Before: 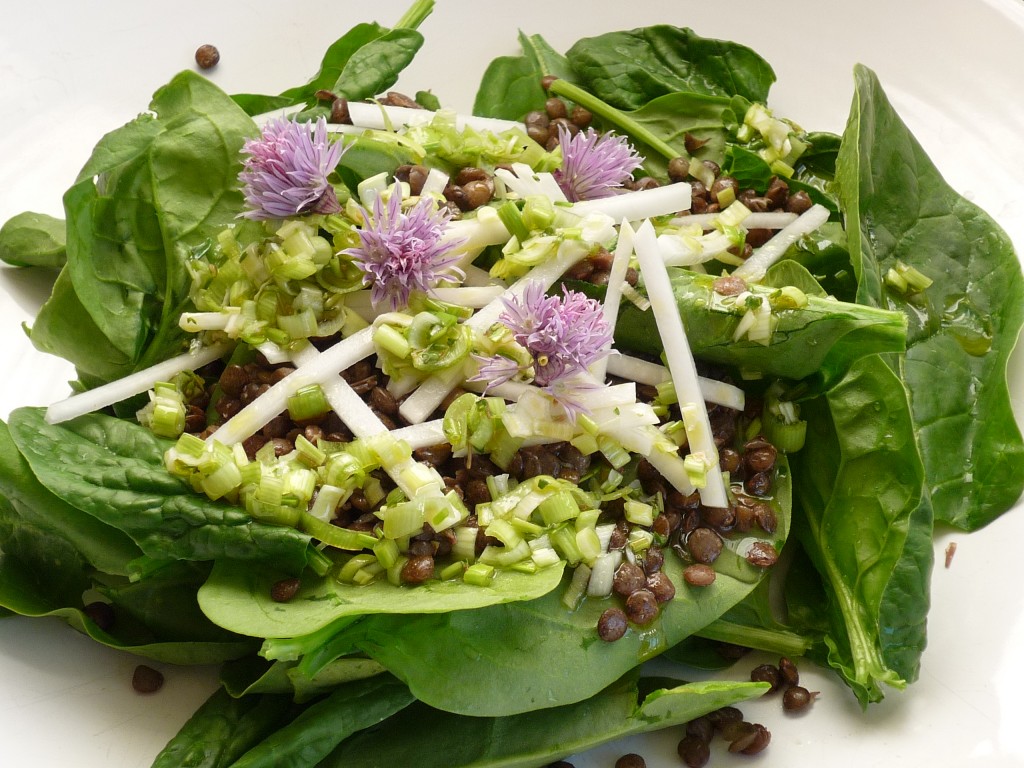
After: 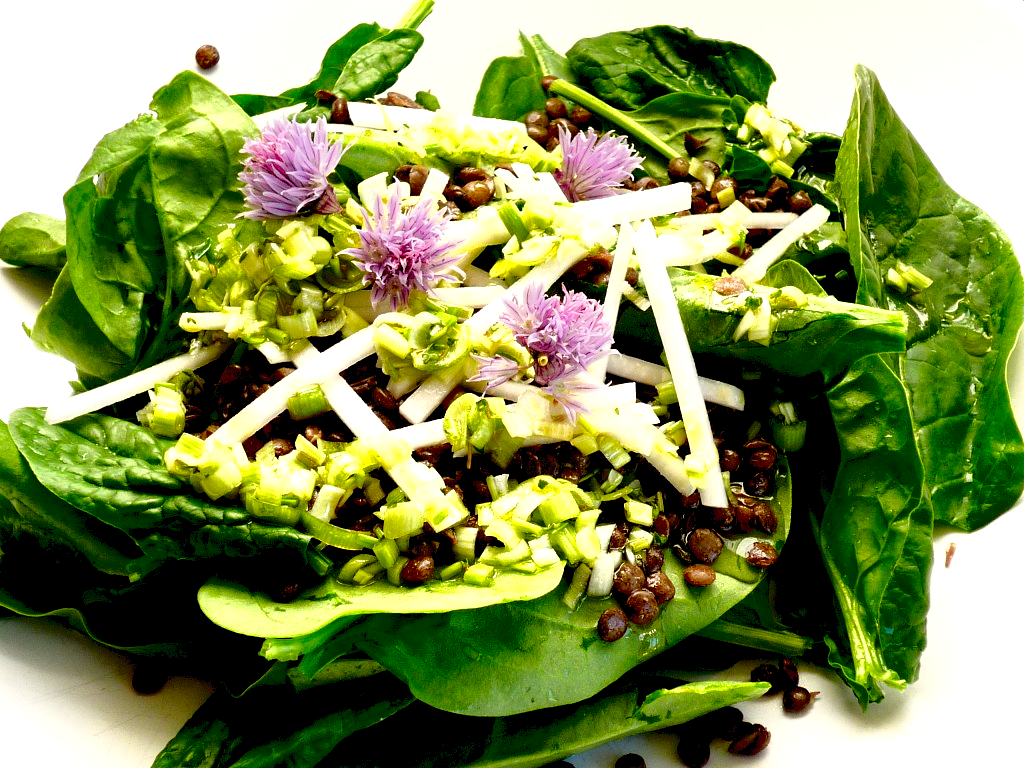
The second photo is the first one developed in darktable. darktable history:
base curve: curves: ch0 [(0, 0) (0.028, 0.03) (0.121, 0.232) (0.46, 0.748) (0.859, 0.968) (1, 1)], preserve colors average RGB
exposure: black level correction 0.042, exposure 0.5 EV, compensate highlight preservation false
tone curve: curves: ch0 [(0, 0) (0.003, 0.029) (0.011, 0.034) (0.025, 0.044) (0.044, 0.057) (0.069, 0.07) (0.1, 0.084) (0.136, 0.104) (0.177, 0.127) (0.224, 0.156) (0.277, 0.192) (0.335, 0.236) (0.399, 0.284) (0.468, 0.339) (0.543, 0.393) (0.623, 0.454) (0.709, 0.541) (0.801, 0.65) (0.898, 0.766) (1, 1)], color space Lab, independent channels, preserve colors none
